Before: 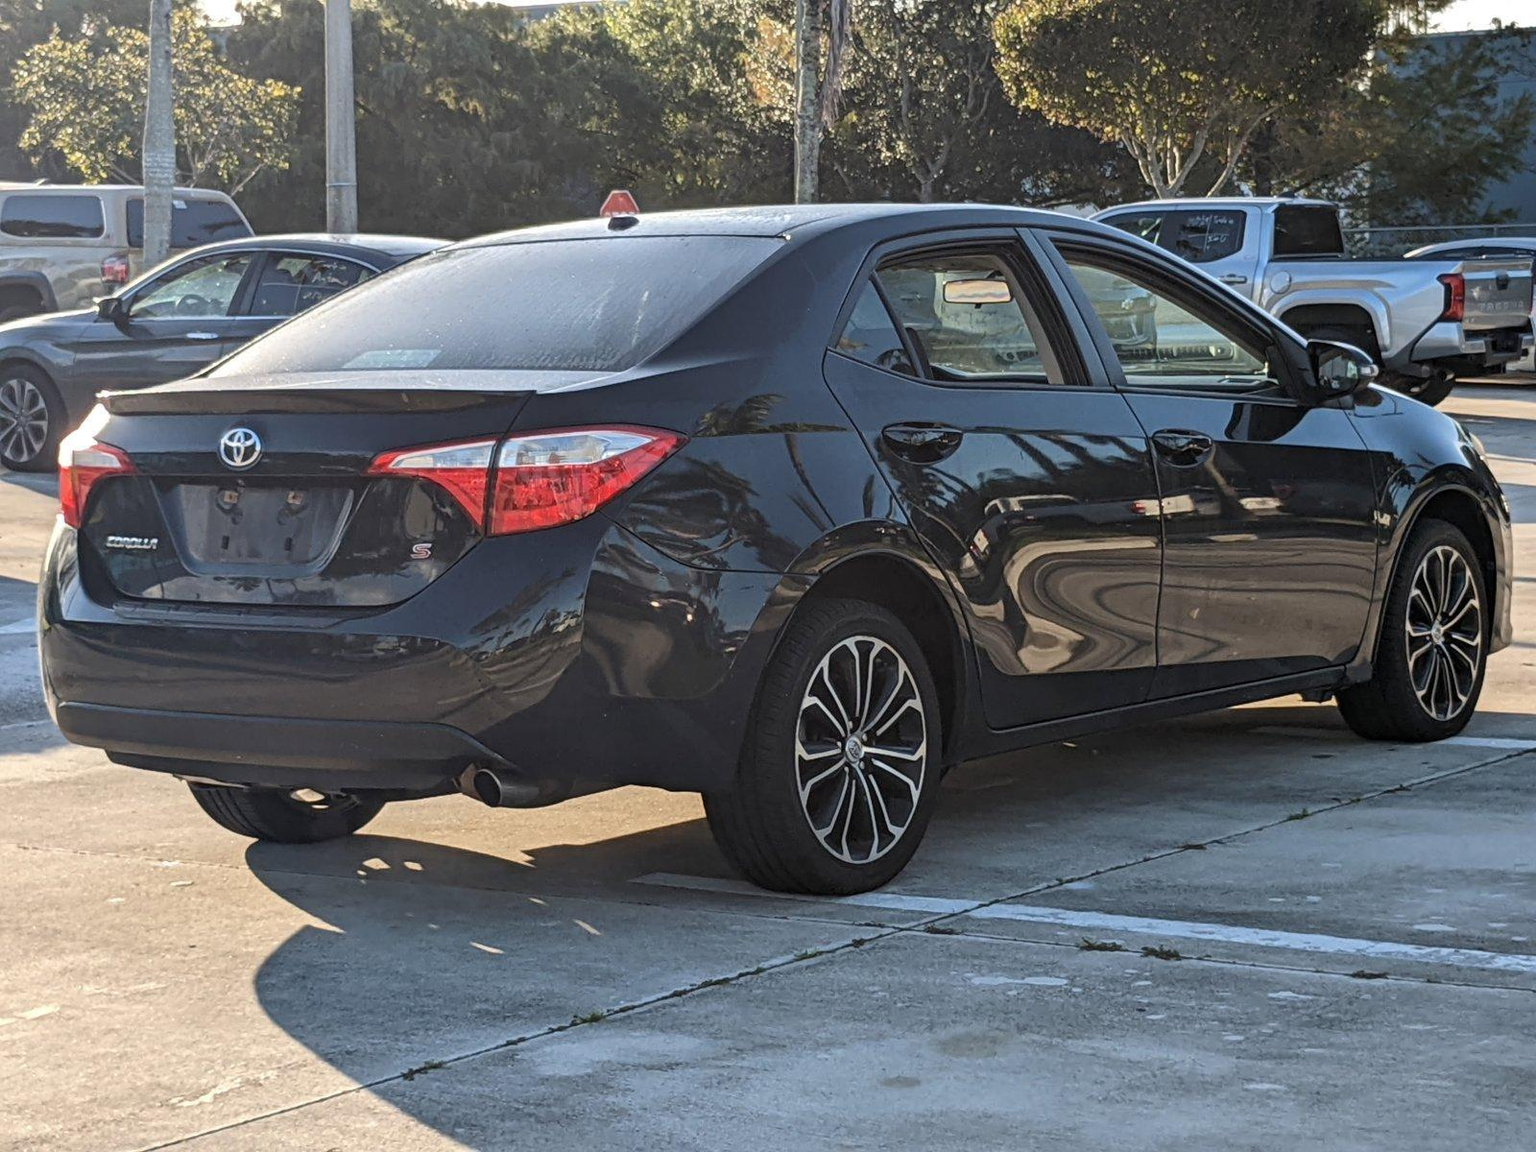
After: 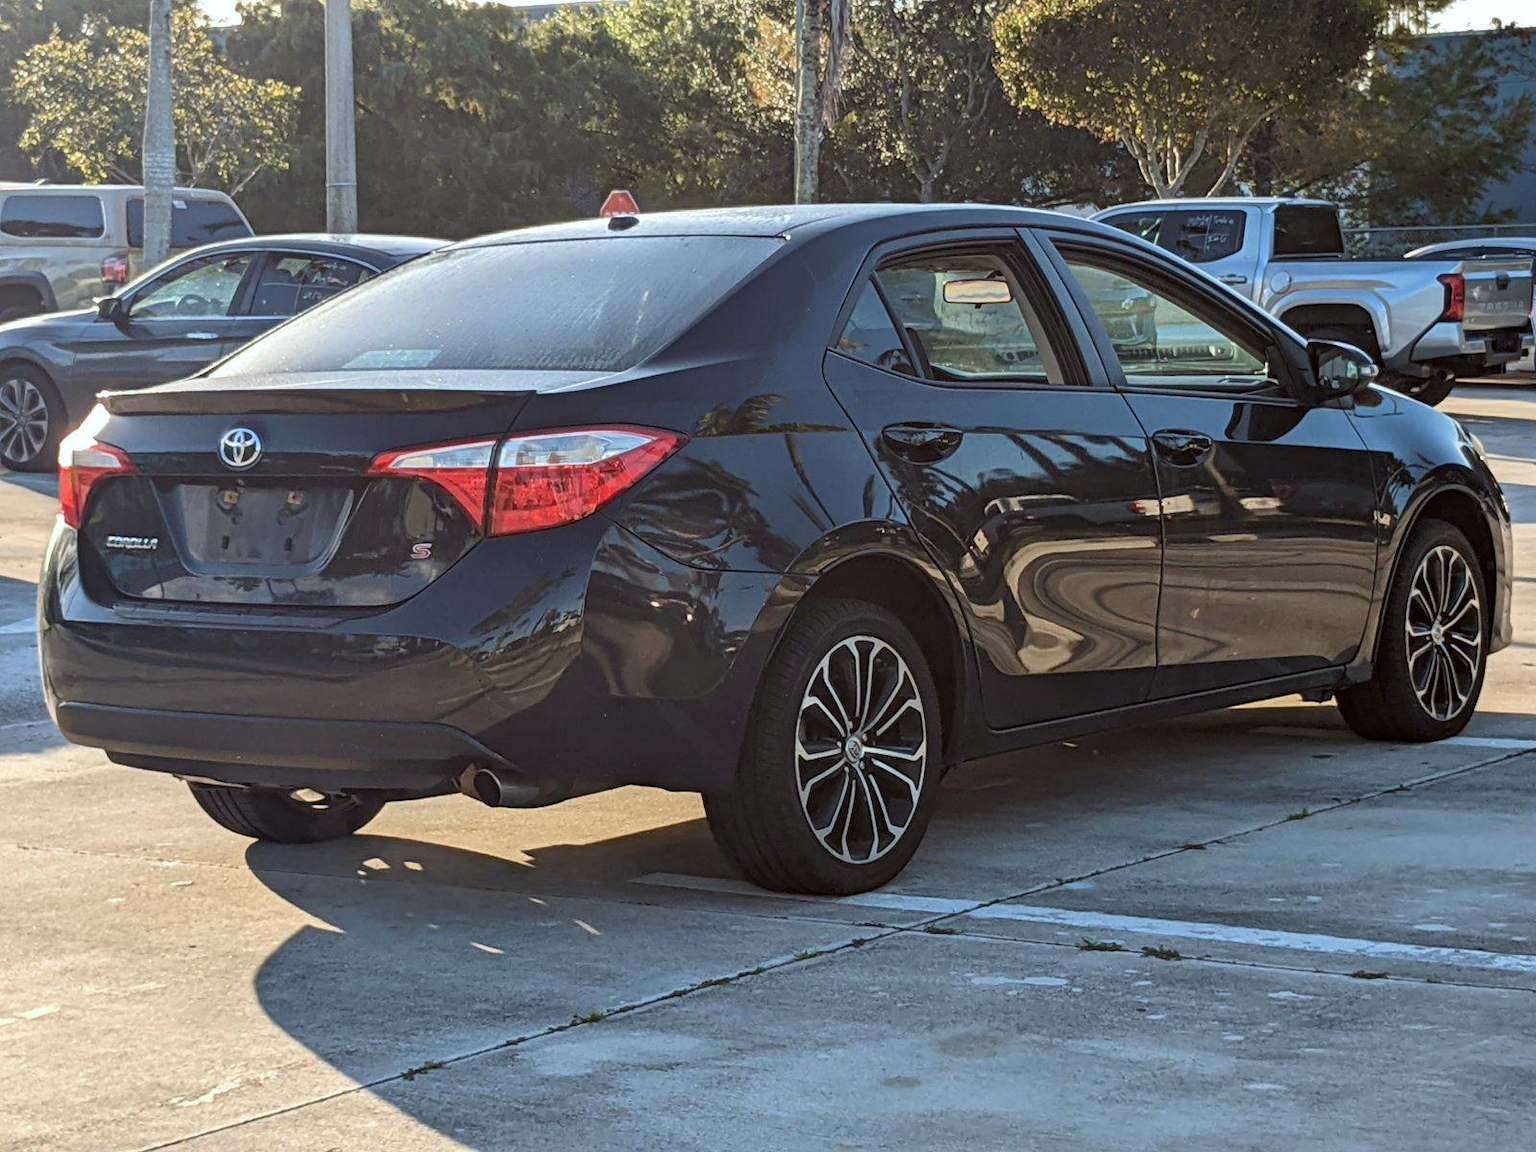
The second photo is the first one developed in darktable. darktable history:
color correction: highlights a* -2.73, highlights b* -2.09, shadows a* 2.41, shadows b* 2.73
velvia: strength 17%
